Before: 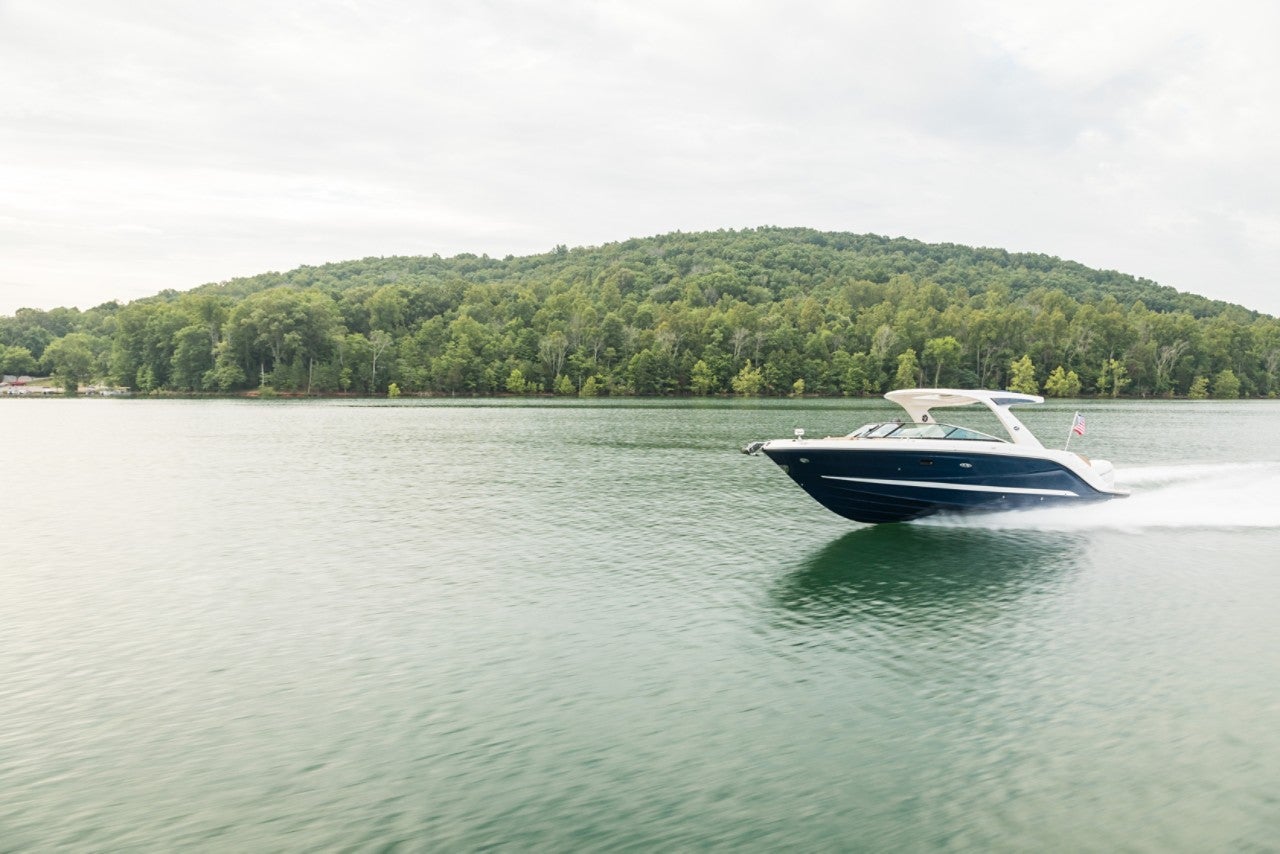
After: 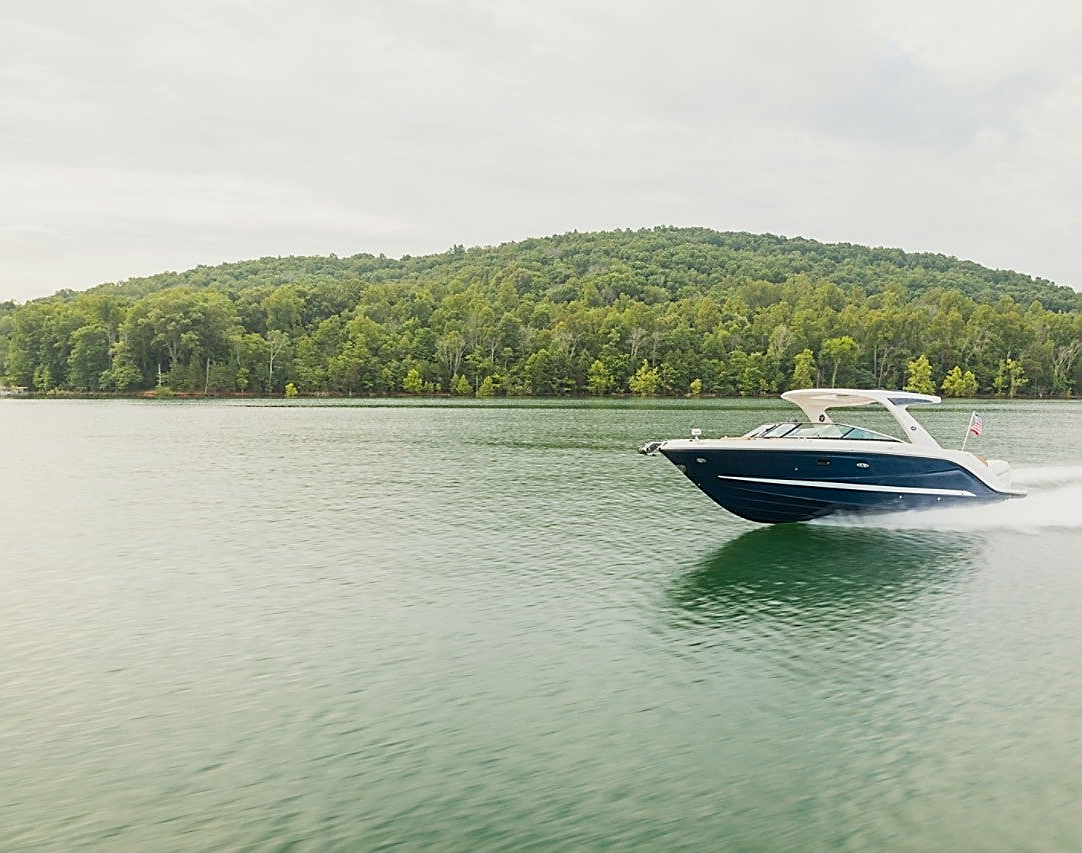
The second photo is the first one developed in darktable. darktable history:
color balance rgb: power › chroma 0.656%, power › hue 60°, linear chroma grading › global chroma 0.936%, perceptual saturation grading › global saturation 19.649%, contrast -9.916%
crop: left 8.065%, right 7.374%
sharpen: radius 1.384, amount 1.252, threshold 0.689
